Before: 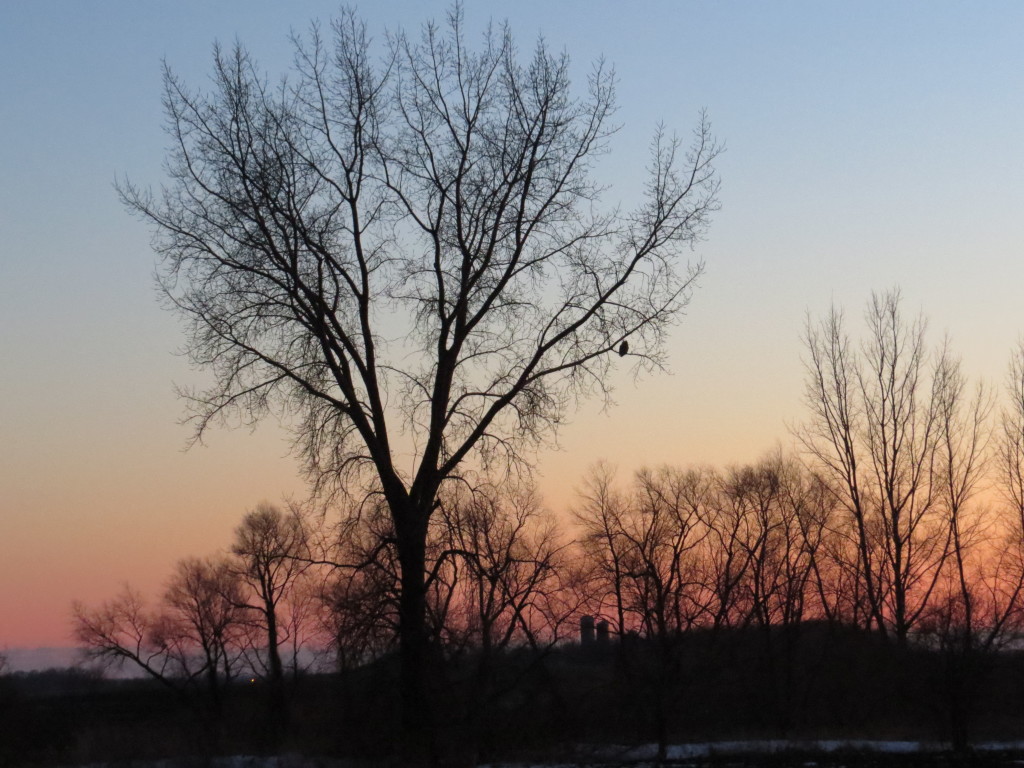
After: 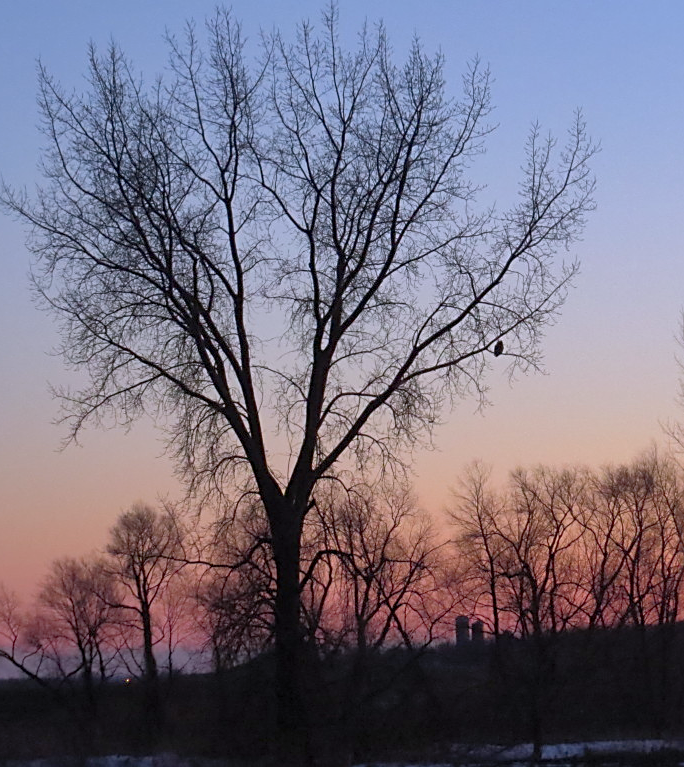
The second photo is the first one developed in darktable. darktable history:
sharpen: on, module defaults
shadows and highlights: on, module defaults
color calibration: illuminant custom, x 0.363, y 0.385, temperature 4522.46 K
crop and rotate: left 12.268%, right 20.935%
